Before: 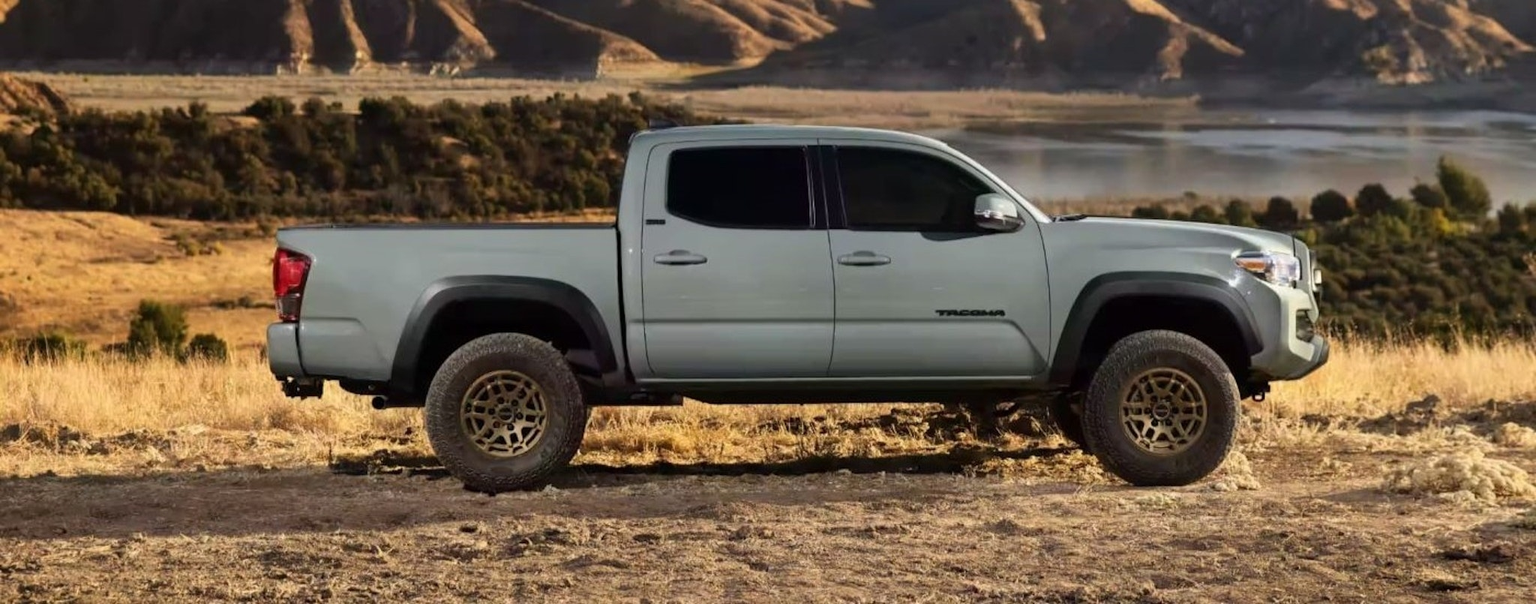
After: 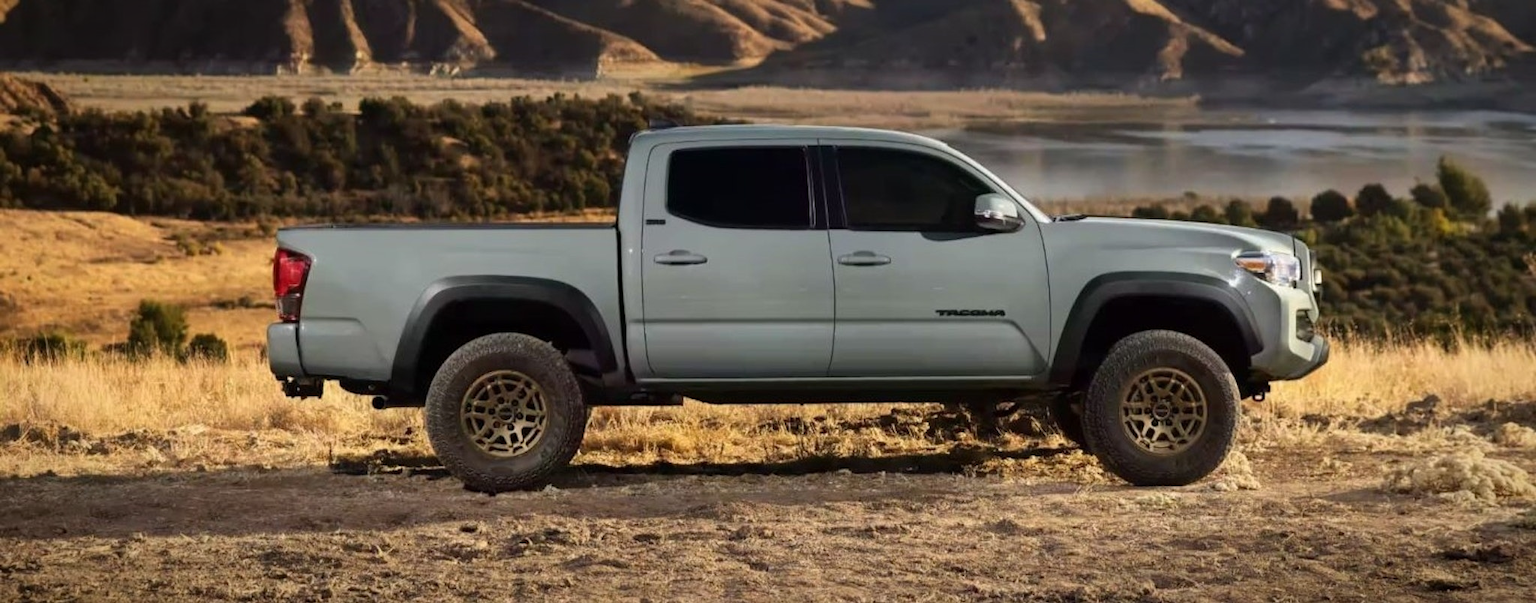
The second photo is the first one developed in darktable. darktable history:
vignetting: fall-off start 86.82%, saturation 0.002, automatic ratio true
